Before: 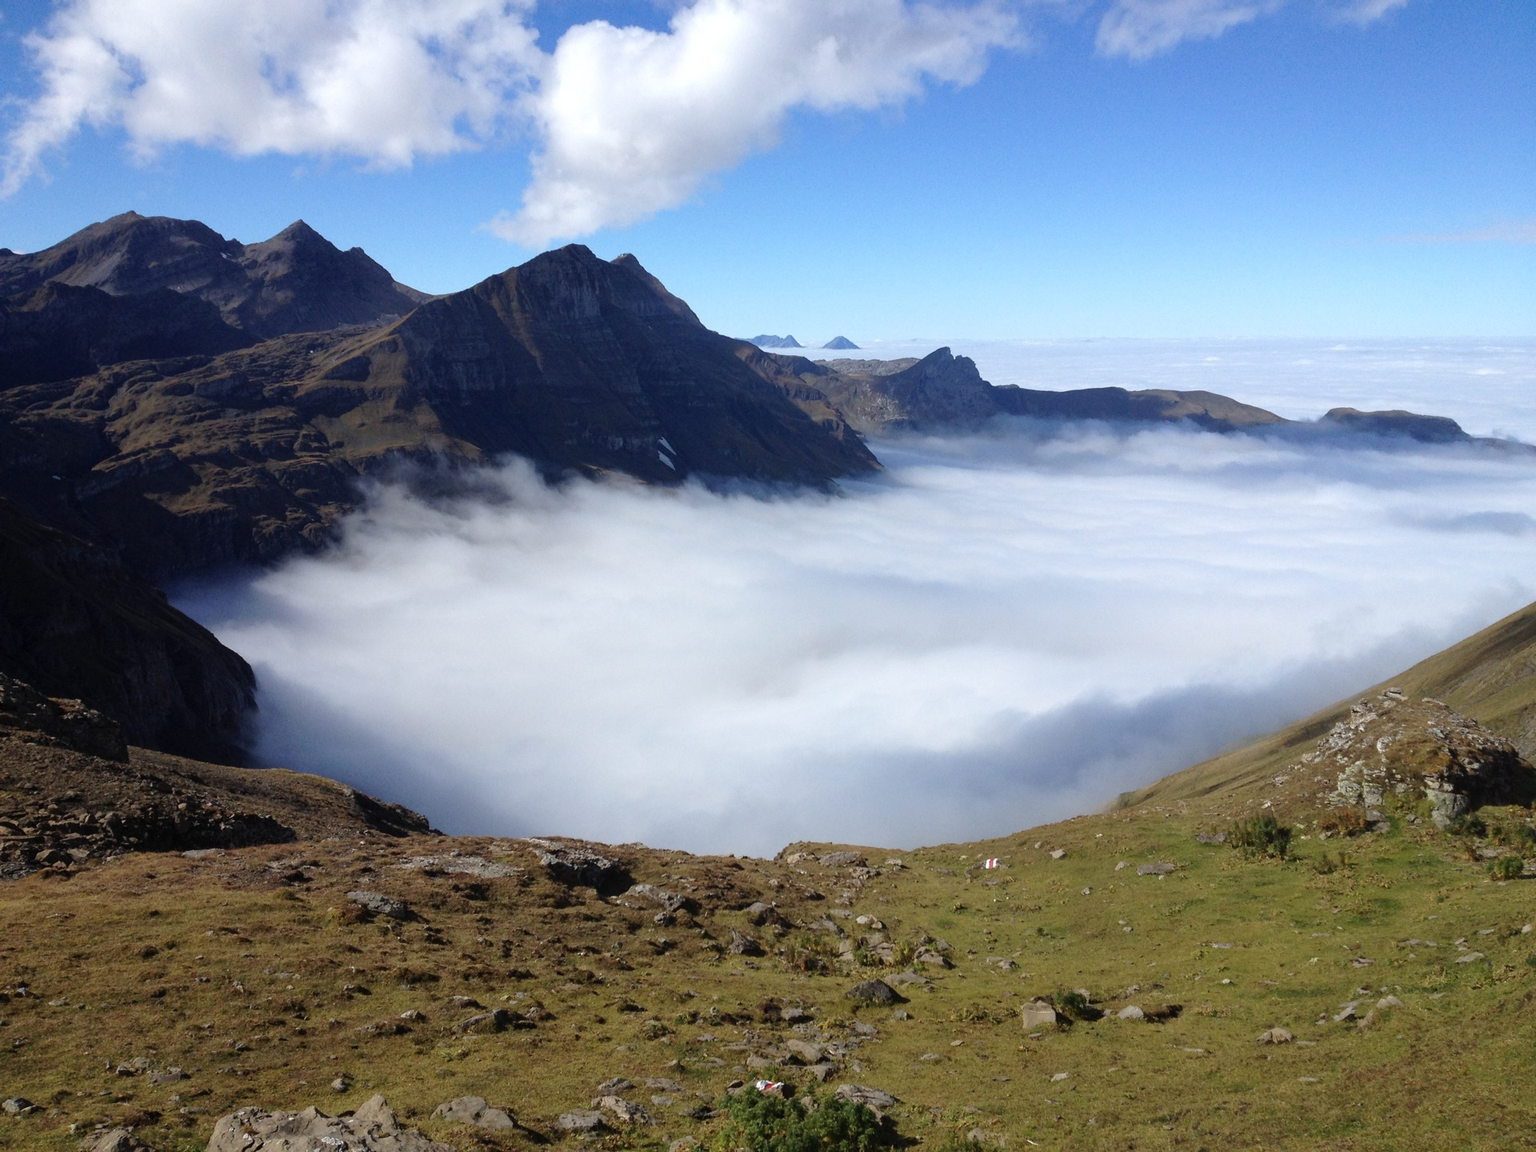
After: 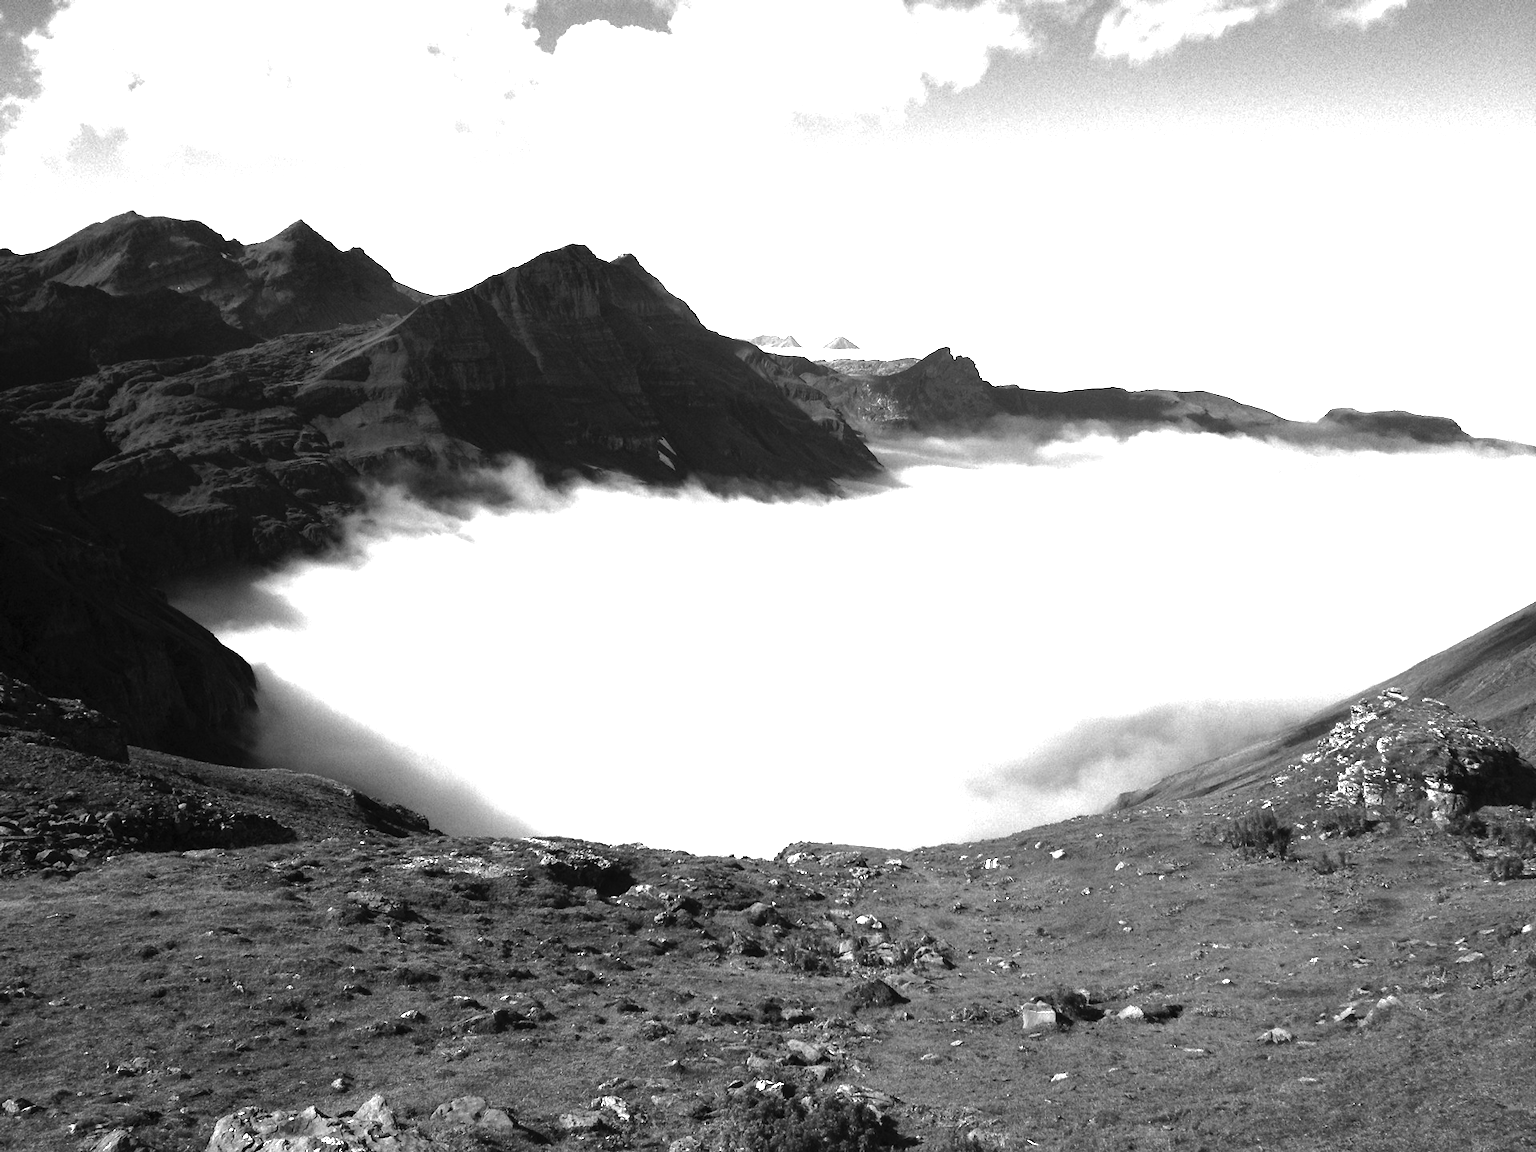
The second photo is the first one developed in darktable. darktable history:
levels: levels [0.012, 0.367, 0.697]
contrast brightness saturation: contrast 0.53, brightness 0.47, saturation -1
rgb curve: curves: ch0 [(0, 0) (0.415, 0.237) (1, 1)]
